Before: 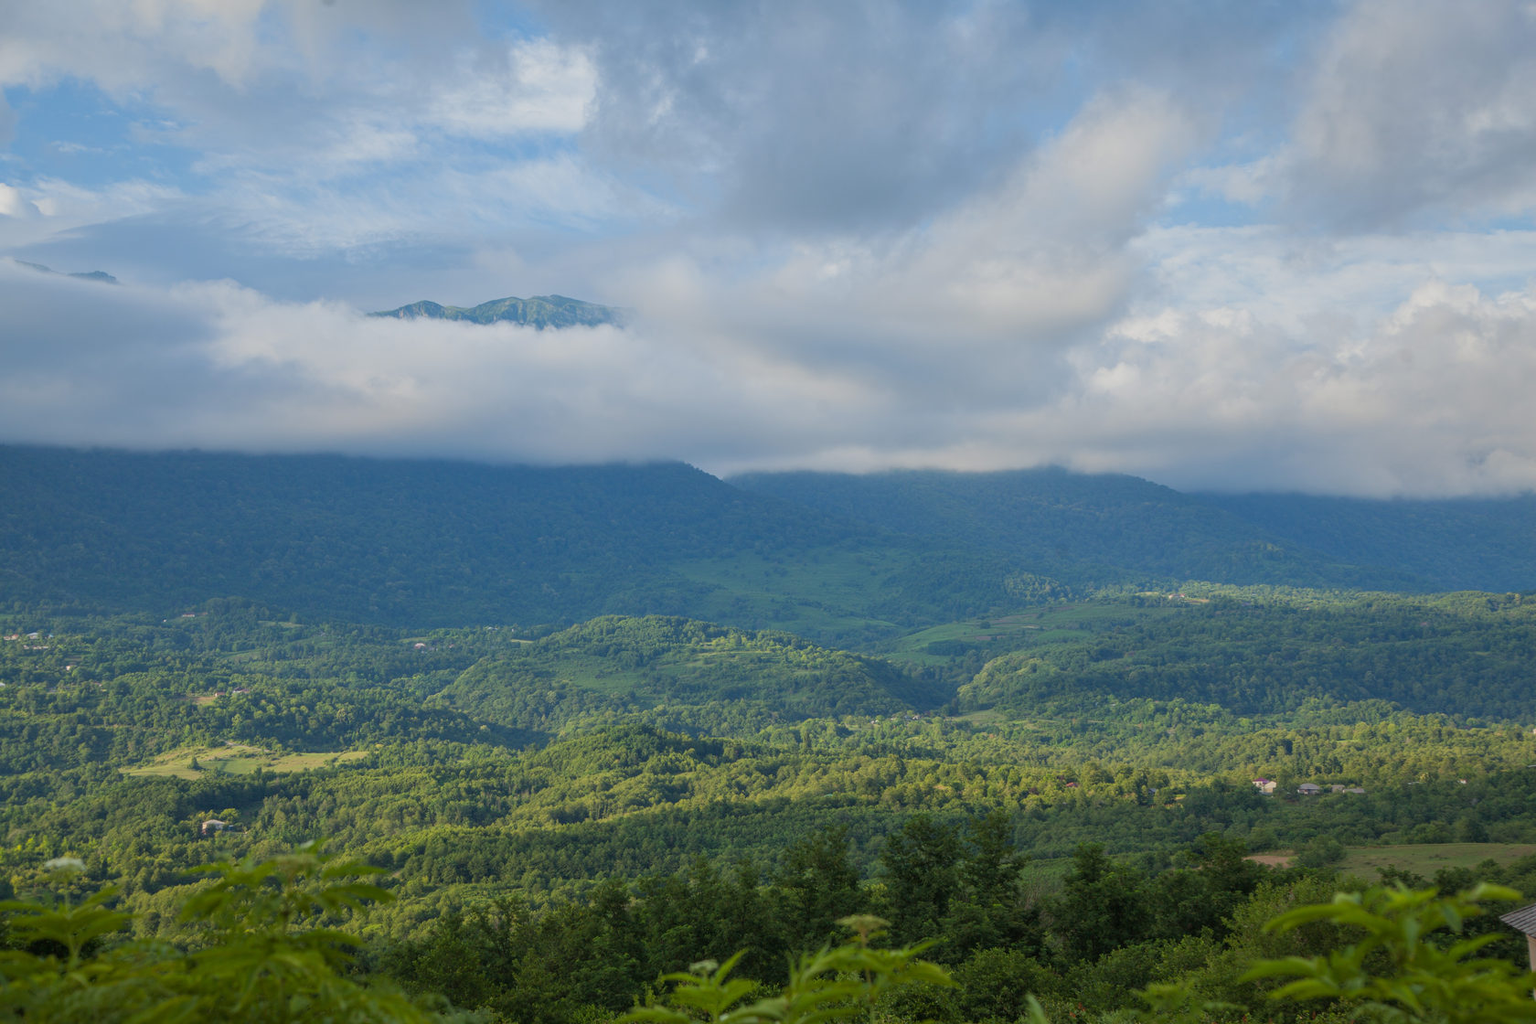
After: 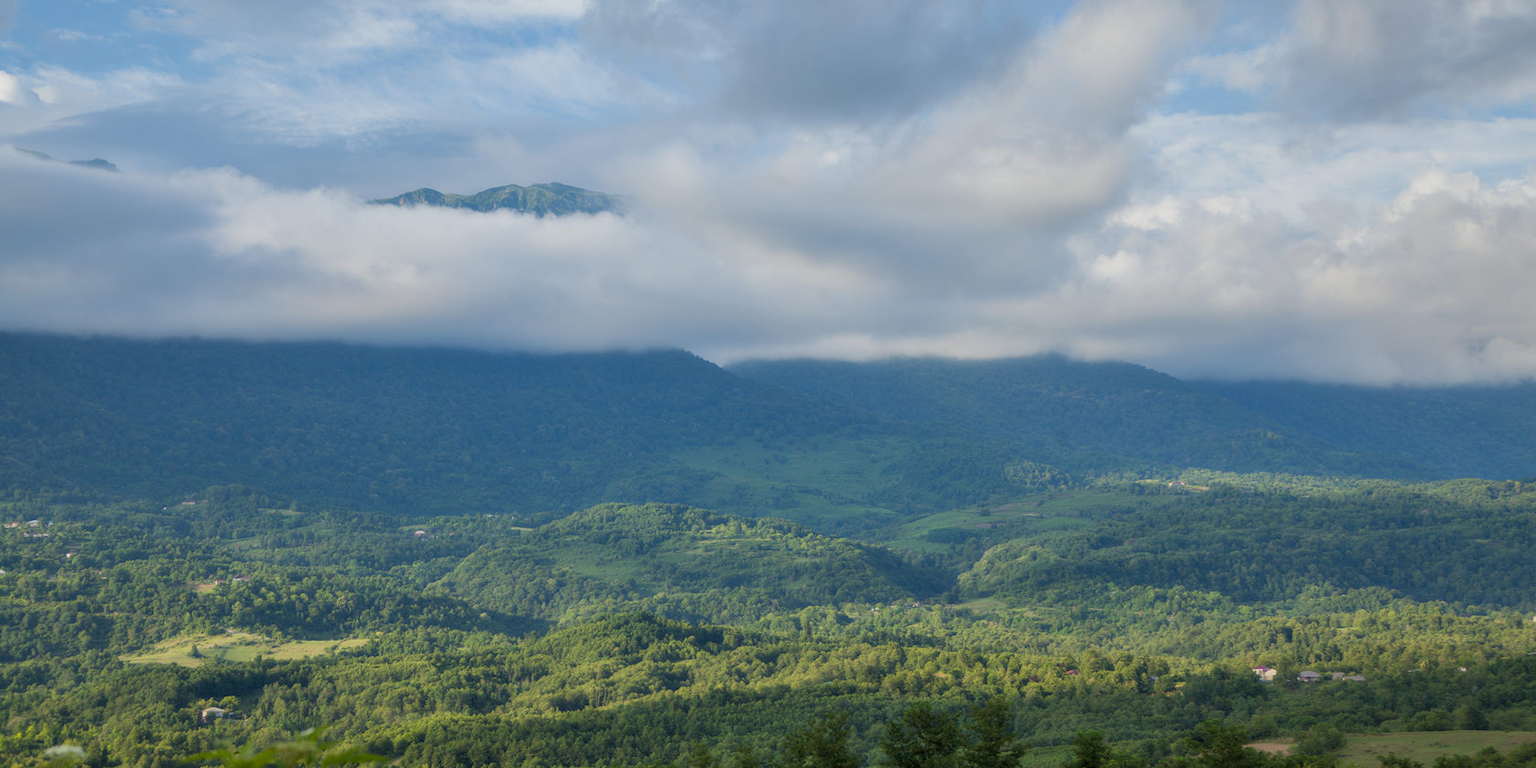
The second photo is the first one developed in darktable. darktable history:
crop: top 11.038%, bottom 13.962%
contrast equalizer: y [[0.514, 0.573, 0.581, 0.508, 0.5, 0.5], [0.5 ×6], [0.5 ×6], [0 ×6], [0 ×6]], mix 0.79
